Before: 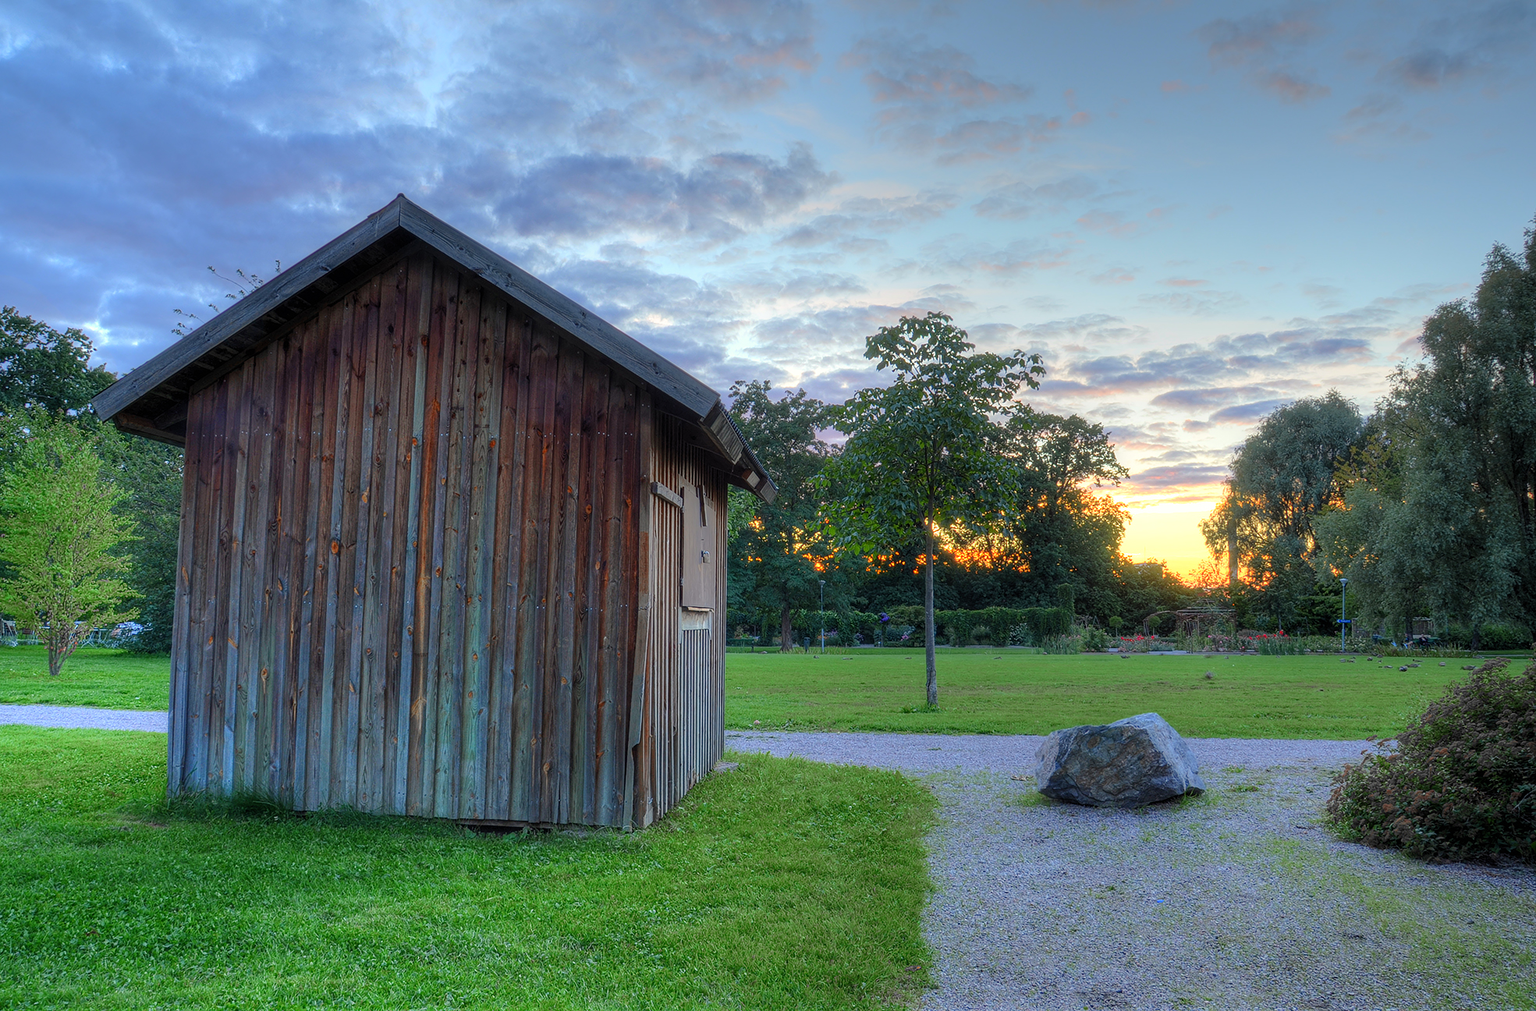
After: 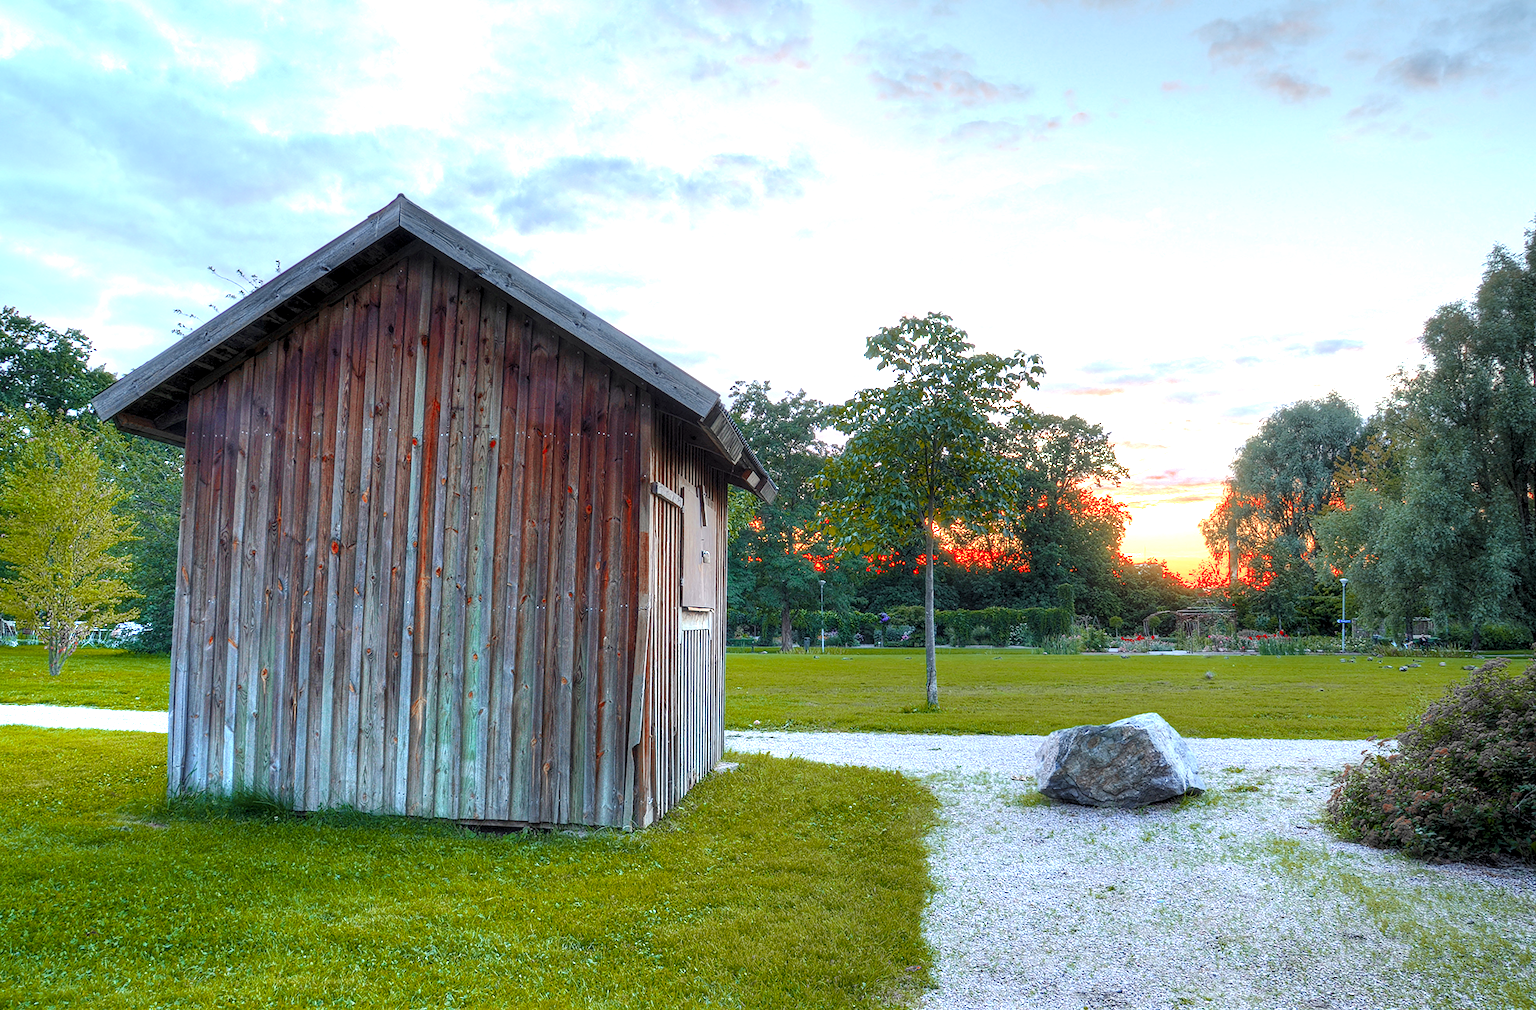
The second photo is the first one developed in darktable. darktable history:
color zones: curves: ch0 [(0, 0.299) (0.25, 0.383) (0.456, 0.352) (0.736, 0.571)]; ch1 [(0, 0.63) (0.151, 0.568) (0.254, 0.416) (0.47, 0.558) (0.732, 0.37) (0.909, 0.492)]; ch2 [(0.004, 0.604) (0.158, 0.443) (0.257, 0.403) (0.761, 0.468)]
exposure: black level correction 0, exposure 1.199 EV, compensate exposure bias true, compensate highlight preservation false
local contrast: highlights 103%, shadows 103%, detail 119%, midtone range 0.2
